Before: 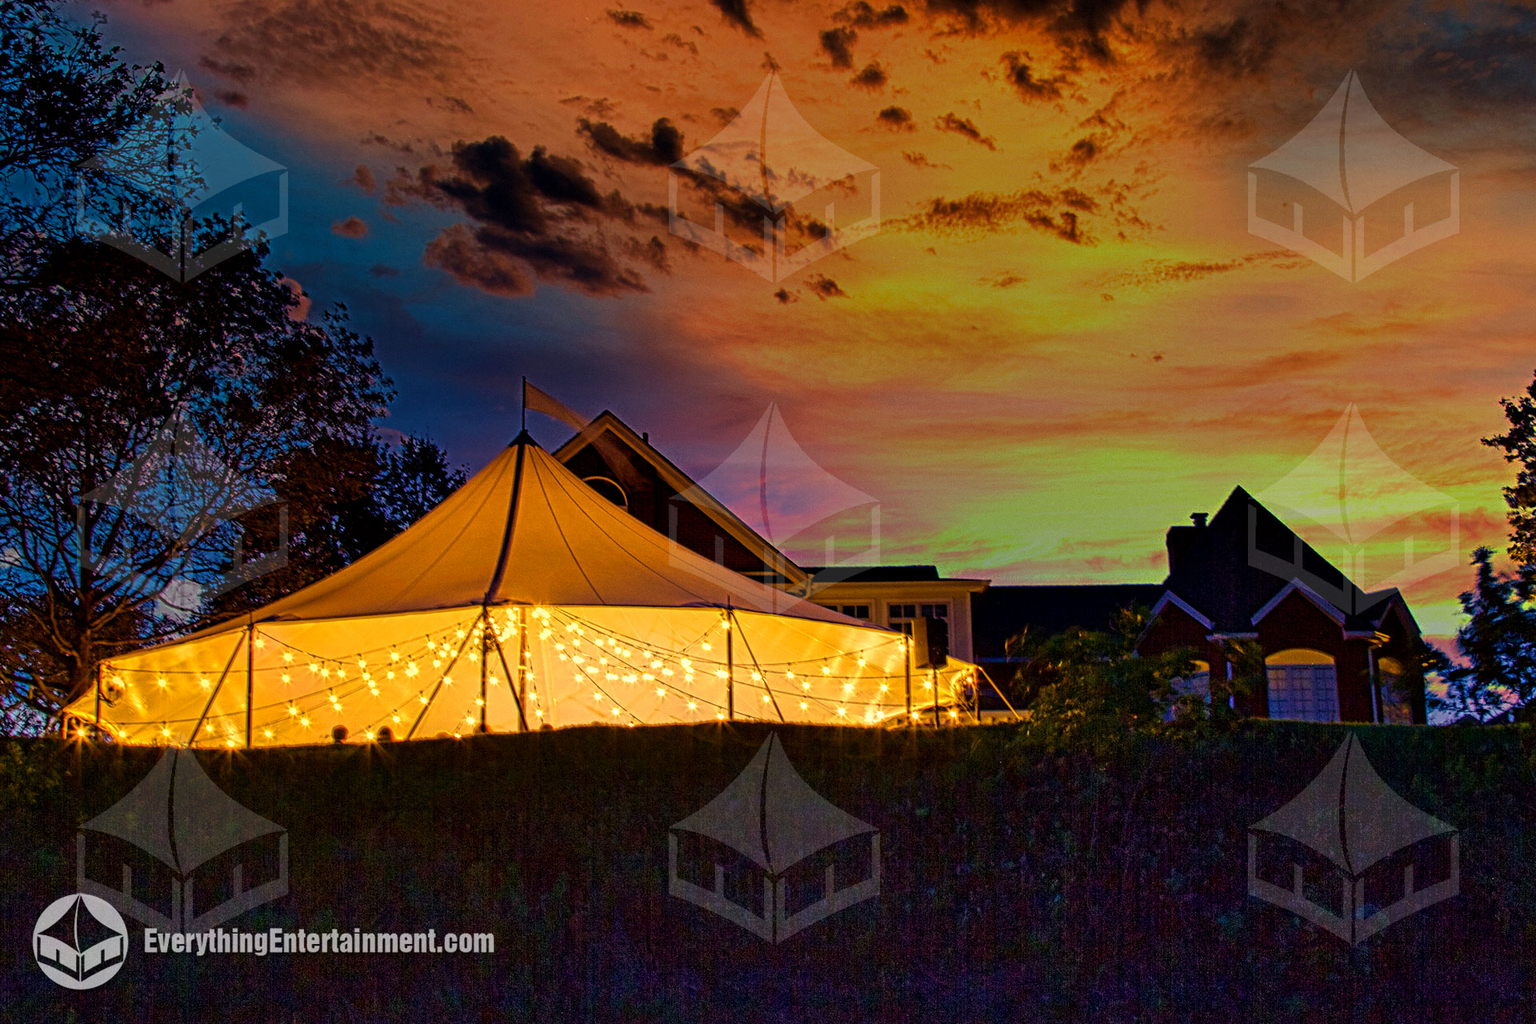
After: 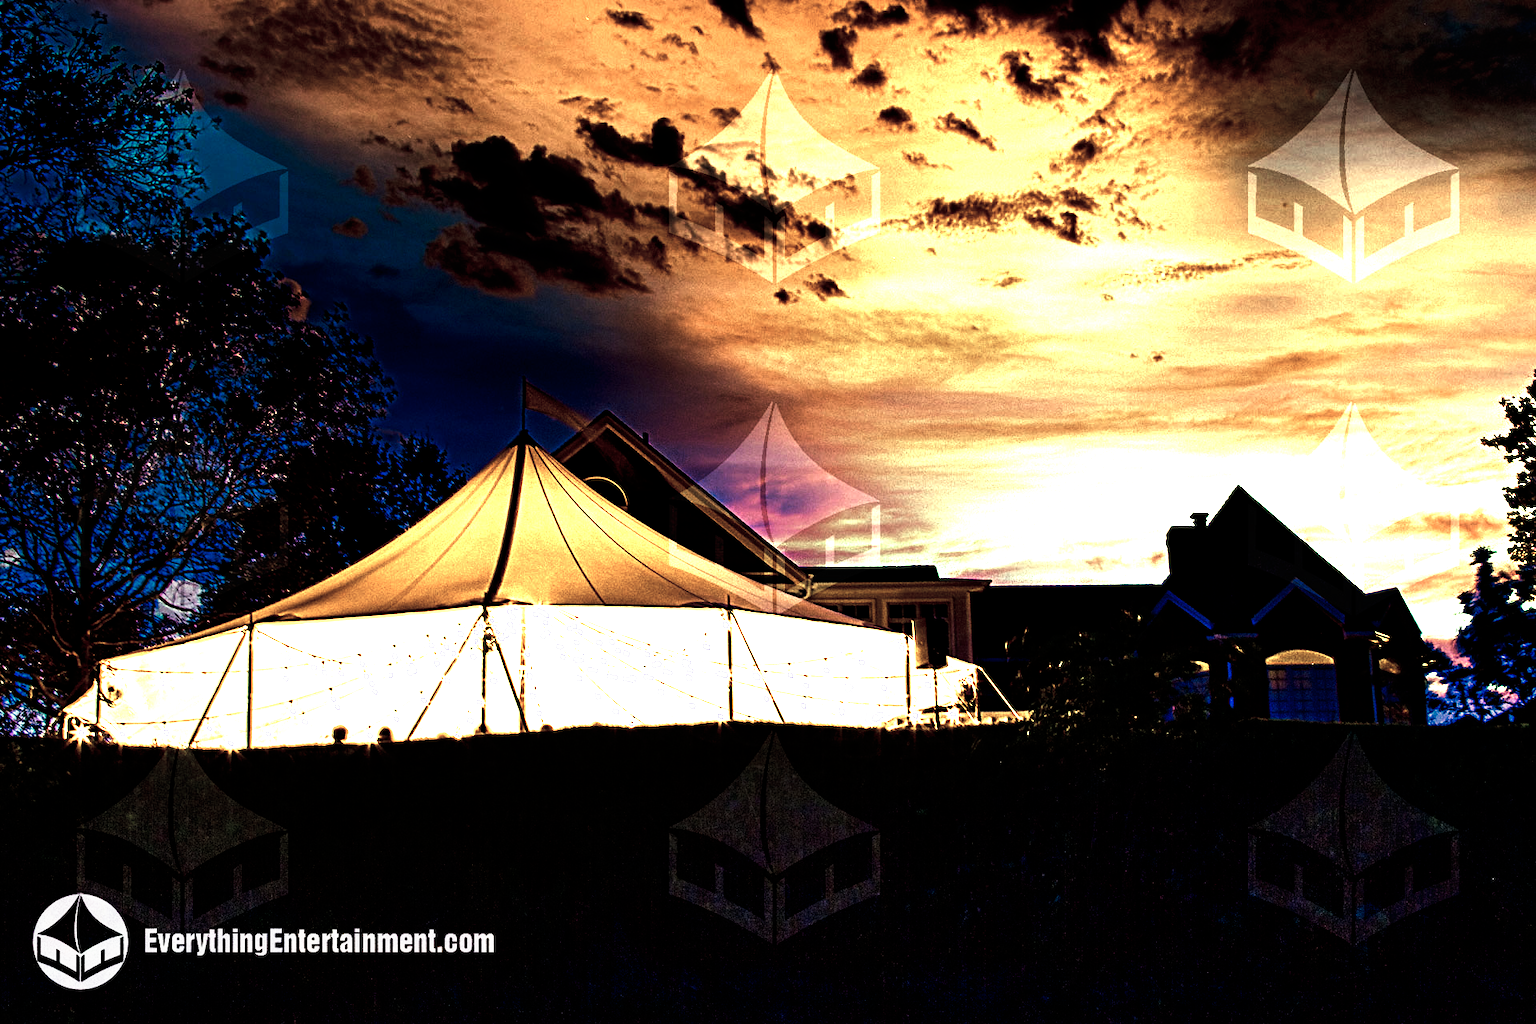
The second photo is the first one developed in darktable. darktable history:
tone curve: curves: ch0 [(0, 0) (0.003, 0) (0.011, 0) (0.025, 0) (0.044, 0.001) (0.069, 0.003) (0.1, 0.003) (0.136, 0.006) (0.177, 0.014) (0.224, 0.056) (0.277, 0.128) (0.335, 0.218) (0.399, 0.346) (0.468, 0.512) (0.543, 0.713) (0.623, 0.898) (0.709, 0.987) (0.801, 0.99) (0.898, 0.99) (1, 1)], preserve colors none
color zones: curves: ch0 [(0.25, 0.667) (0.758, 0.368)]; ch1 [(0.215, 0.245) (0.761, 0.373)]; ch2 [(0.247, 0.554) (0.761, 0.436)]
tone equalizer: edges refinement/feathering 500, mask exposure compensation -1.57 EV, preserve details no
